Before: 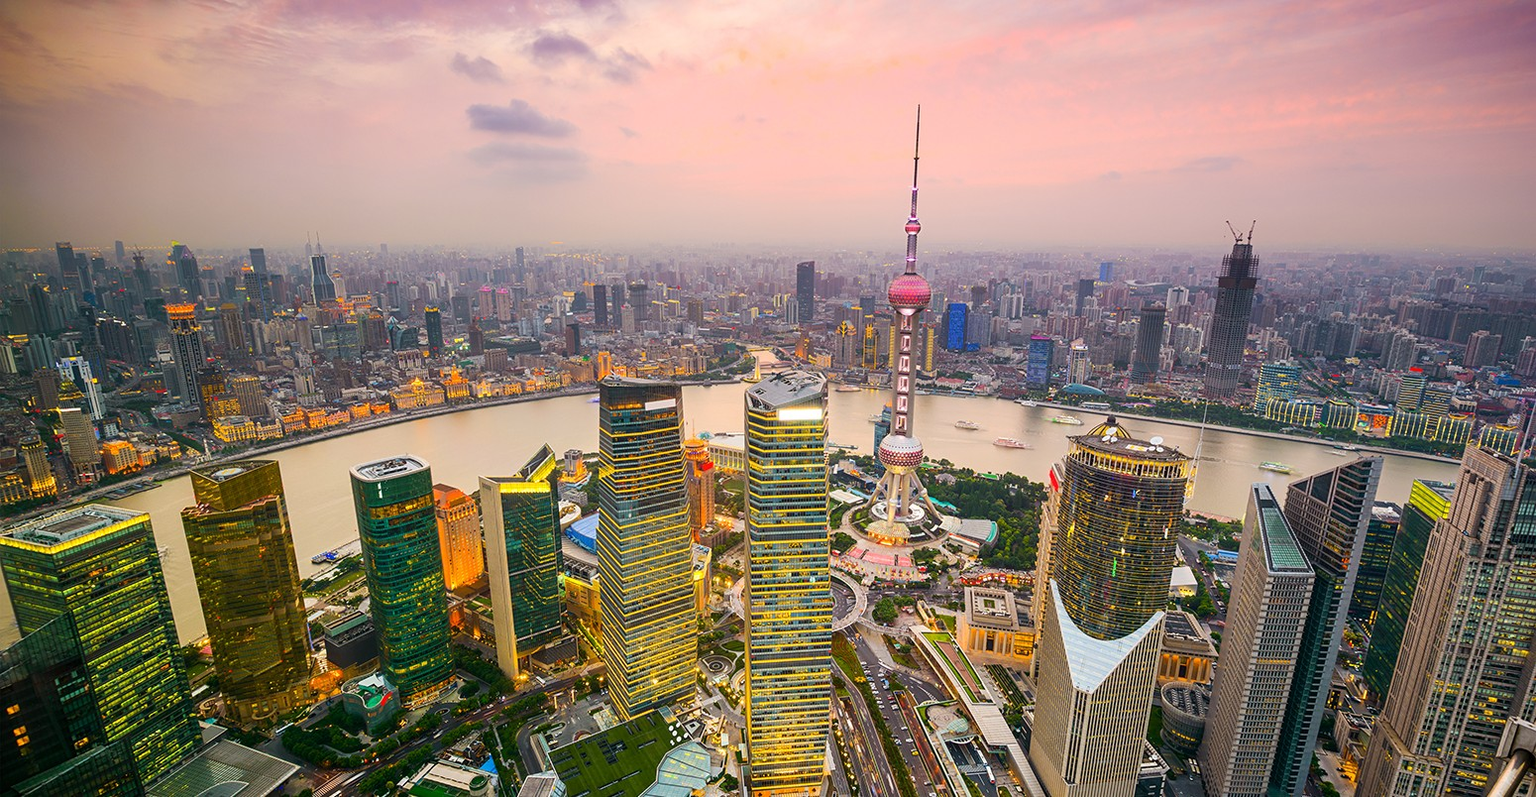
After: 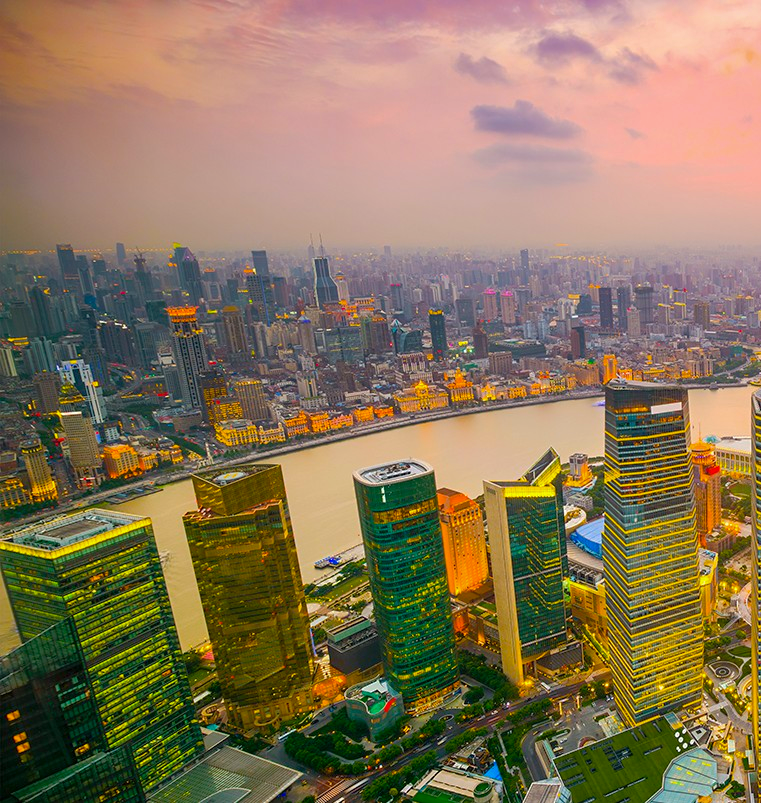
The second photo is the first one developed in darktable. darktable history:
shadows and highlights: on, module defaults
color balance rgb: perceptual saturation grading › global saturation 25%, global vibrance 20%
crop and rotate: left 0%, top 0%, right 50.845%
